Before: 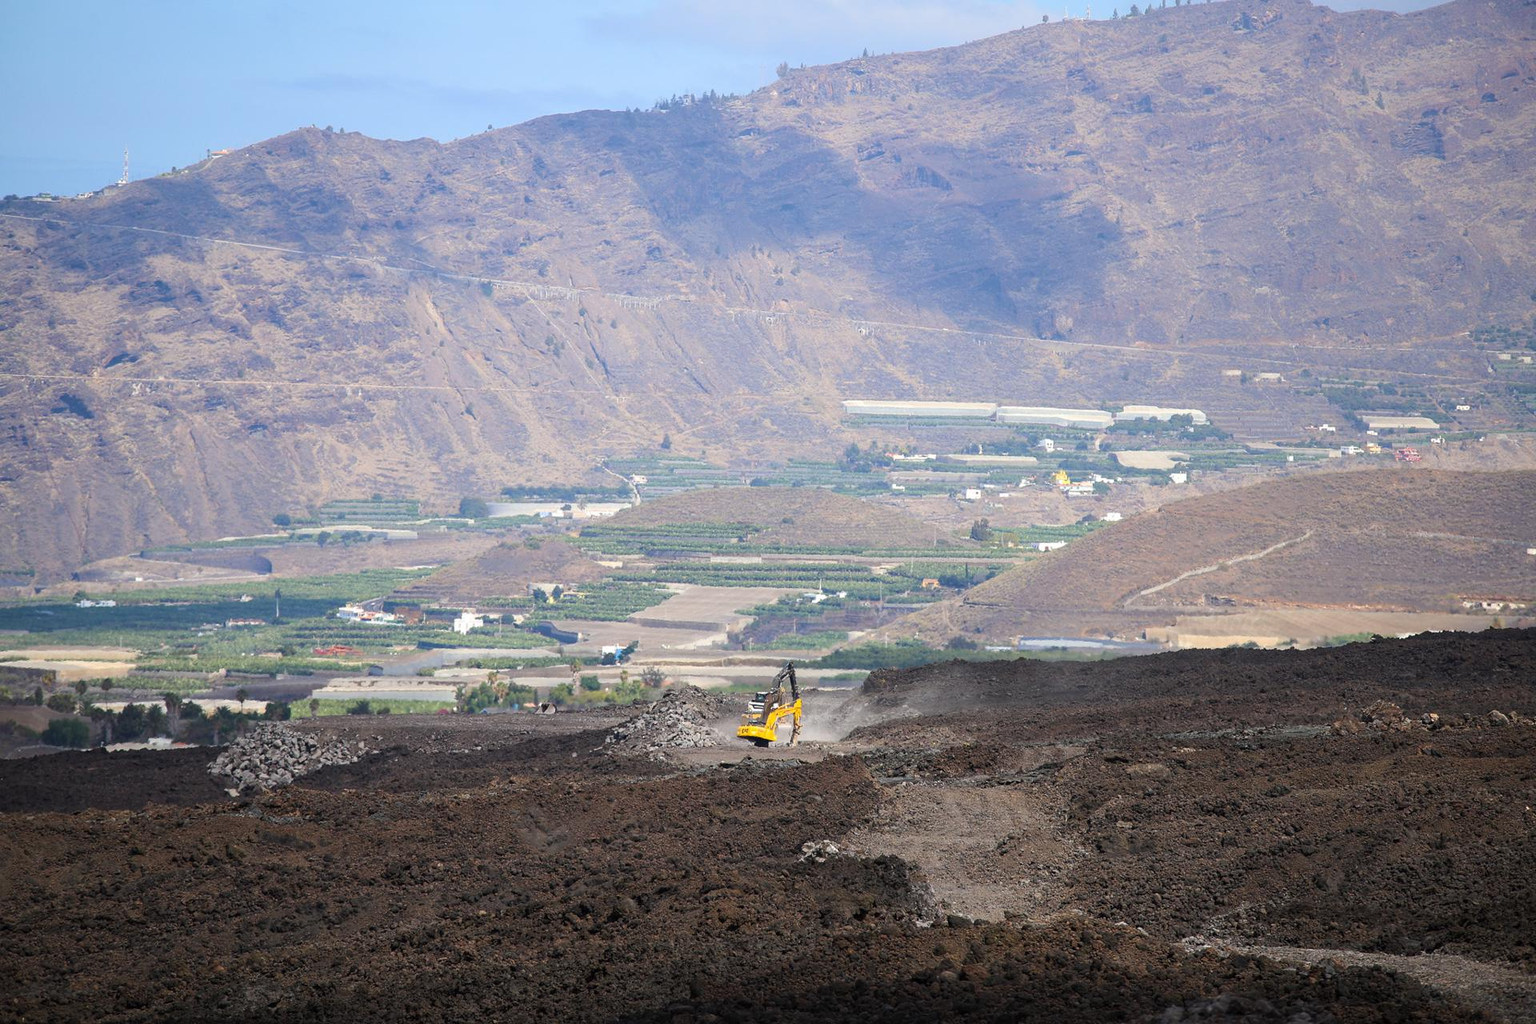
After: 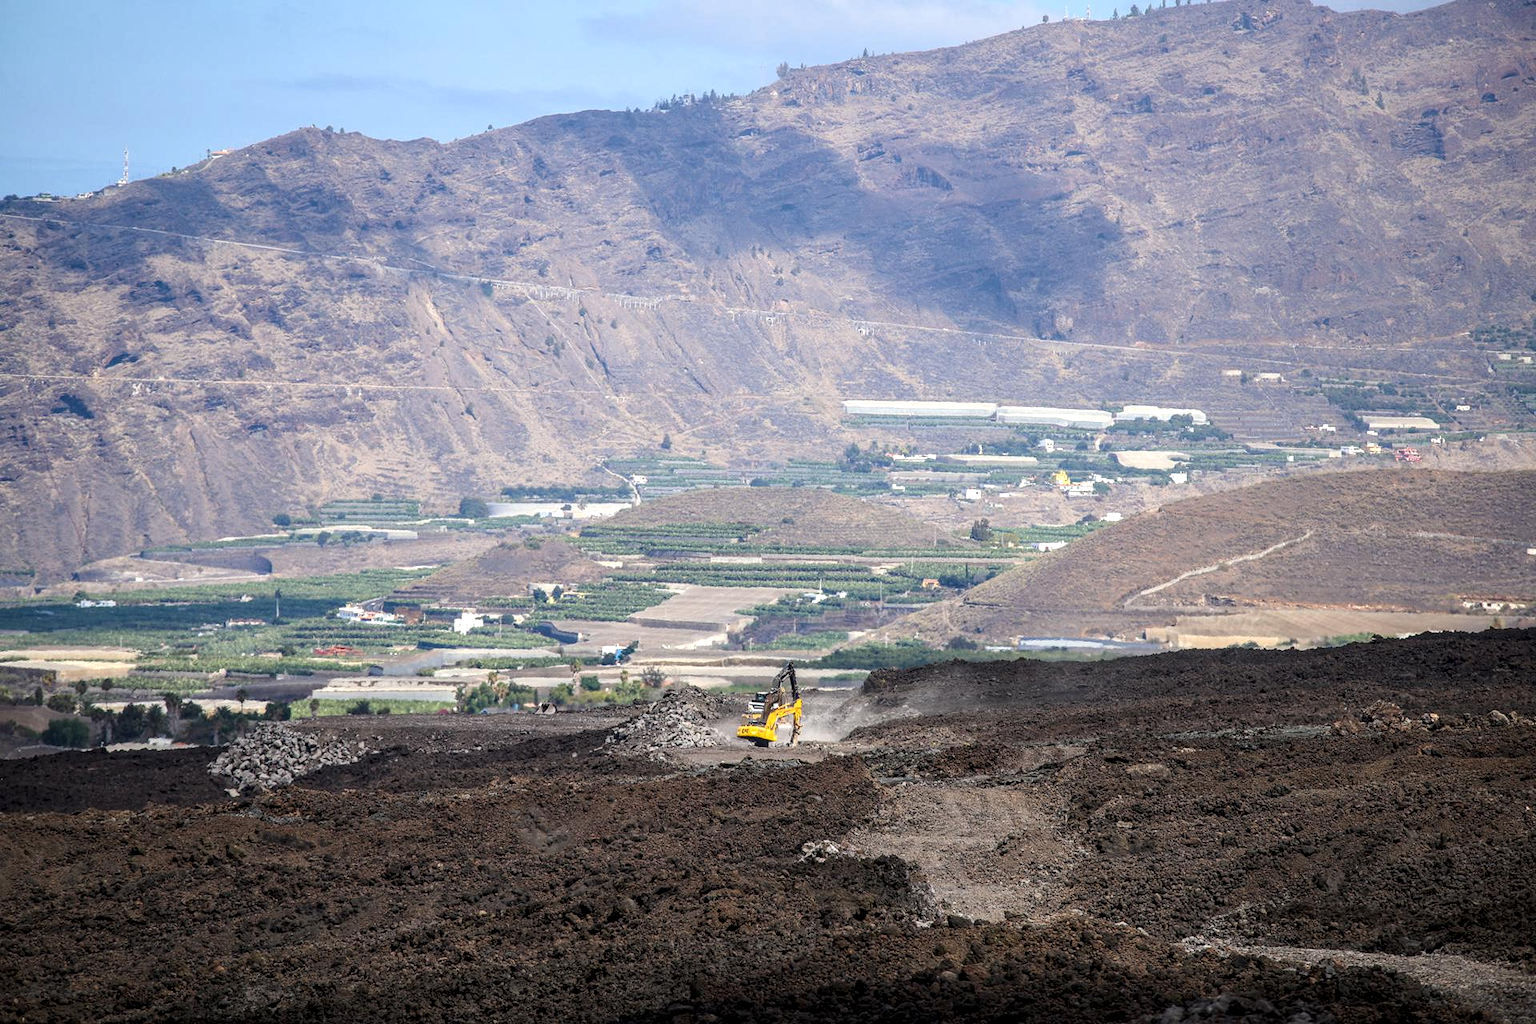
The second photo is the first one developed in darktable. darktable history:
local contrast: highlights 21%, detail 150%
tone equalizer: on, module defaults
